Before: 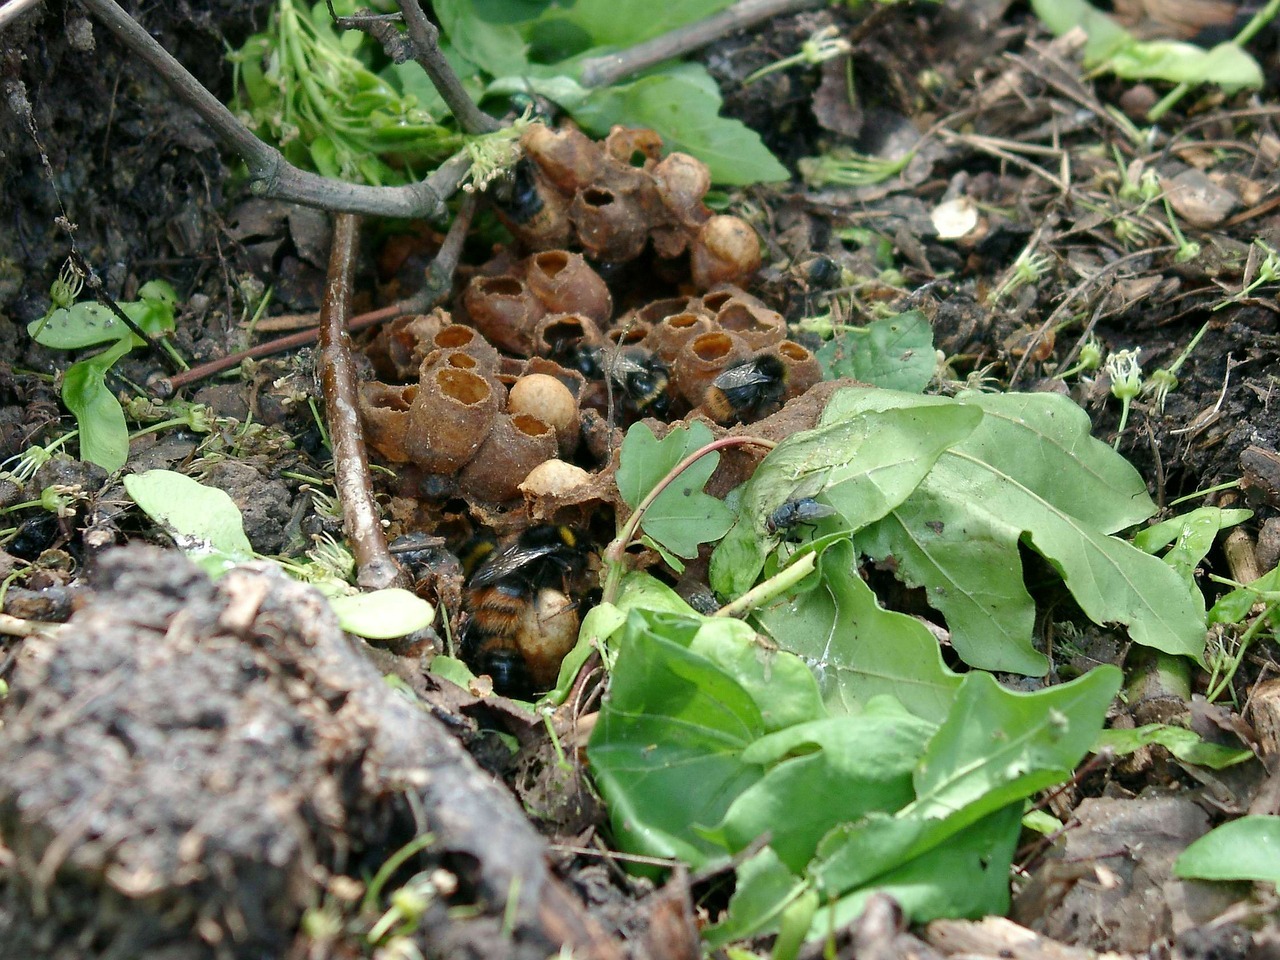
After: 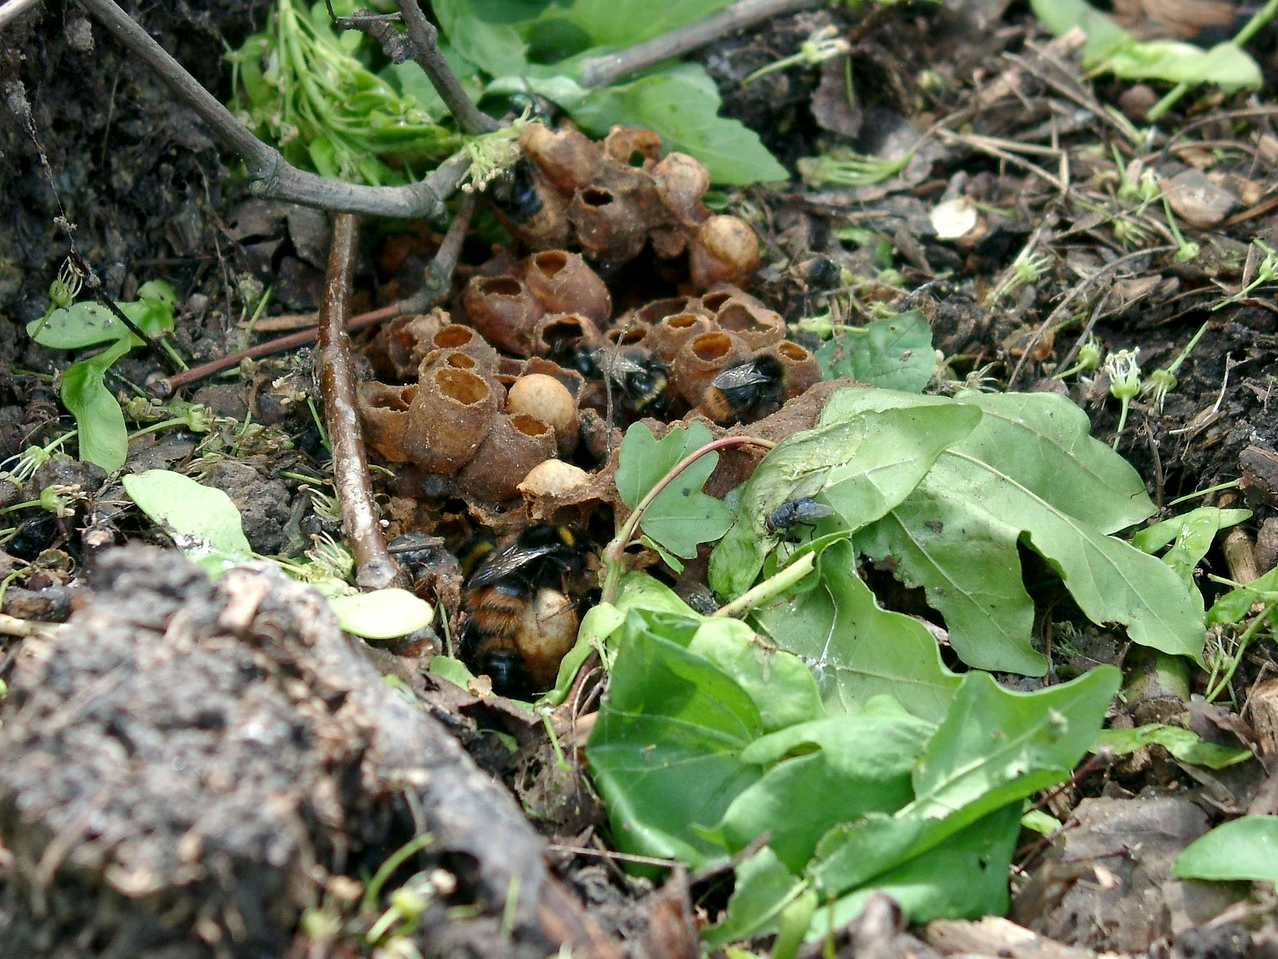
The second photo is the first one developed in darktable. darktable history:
crop and rotate: left 0.126%
local contrast: mode bilateral grid, contrast 20, coarseness 50, detail 120%, midtone range 0.2
